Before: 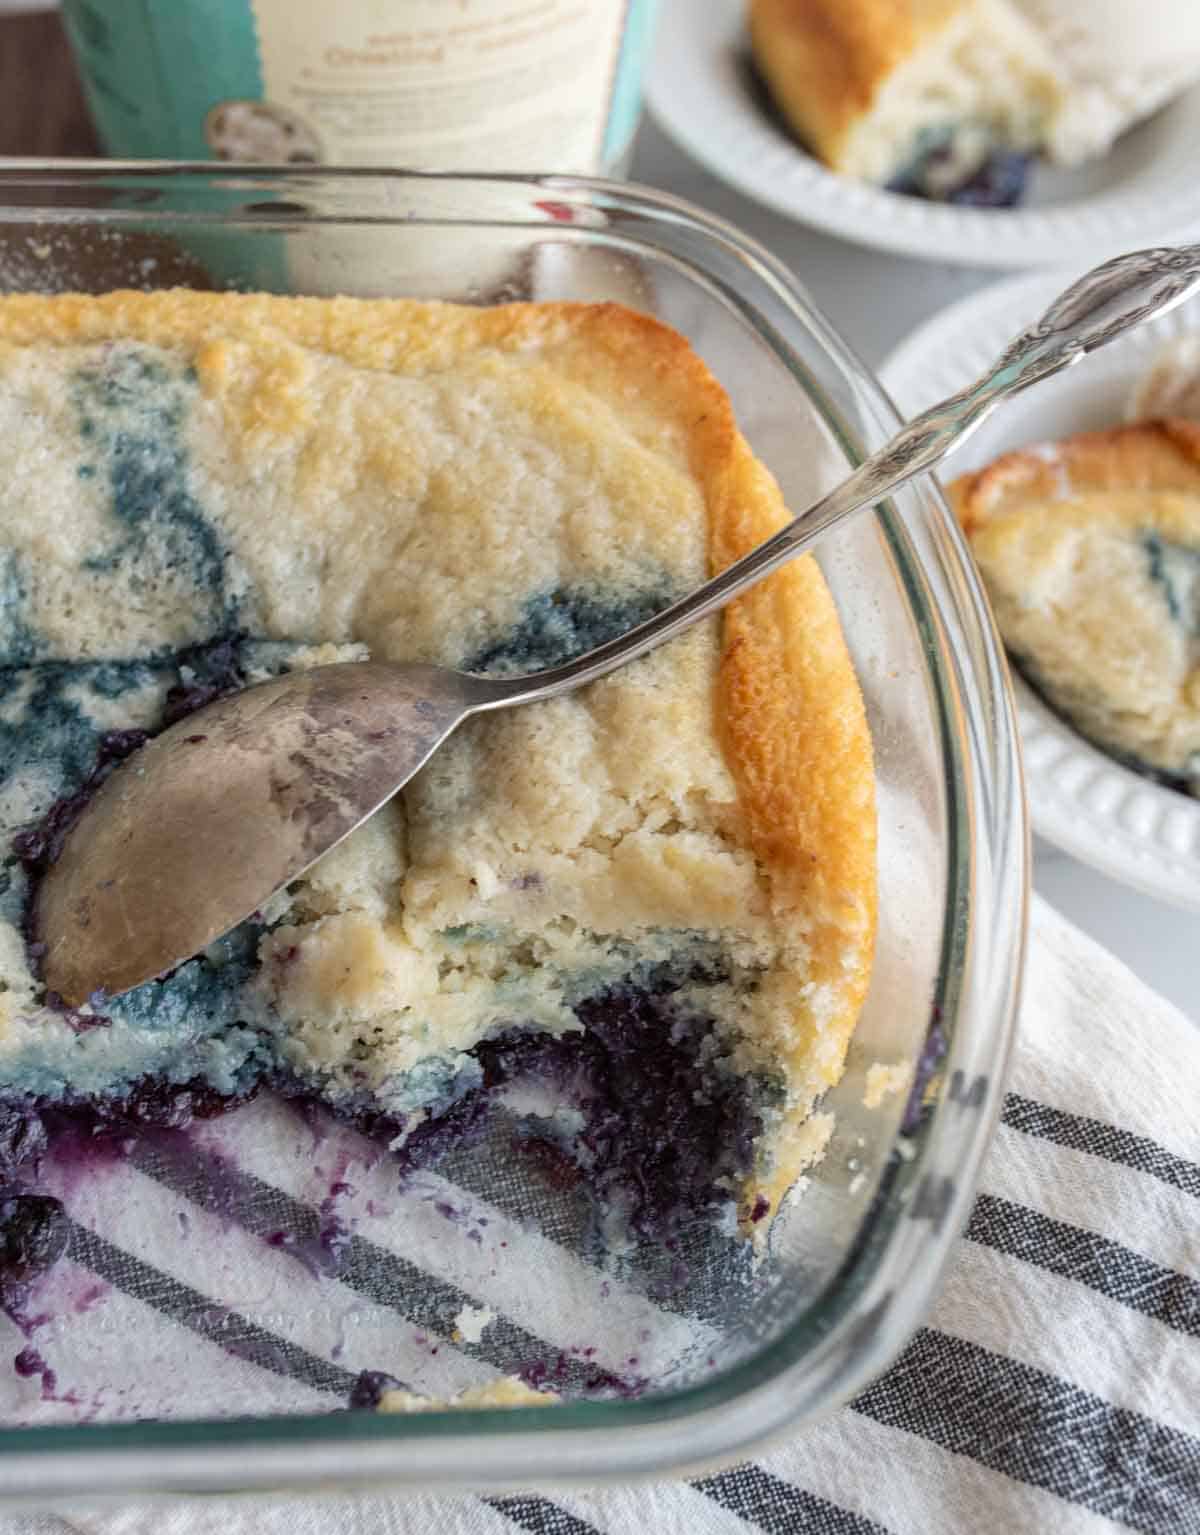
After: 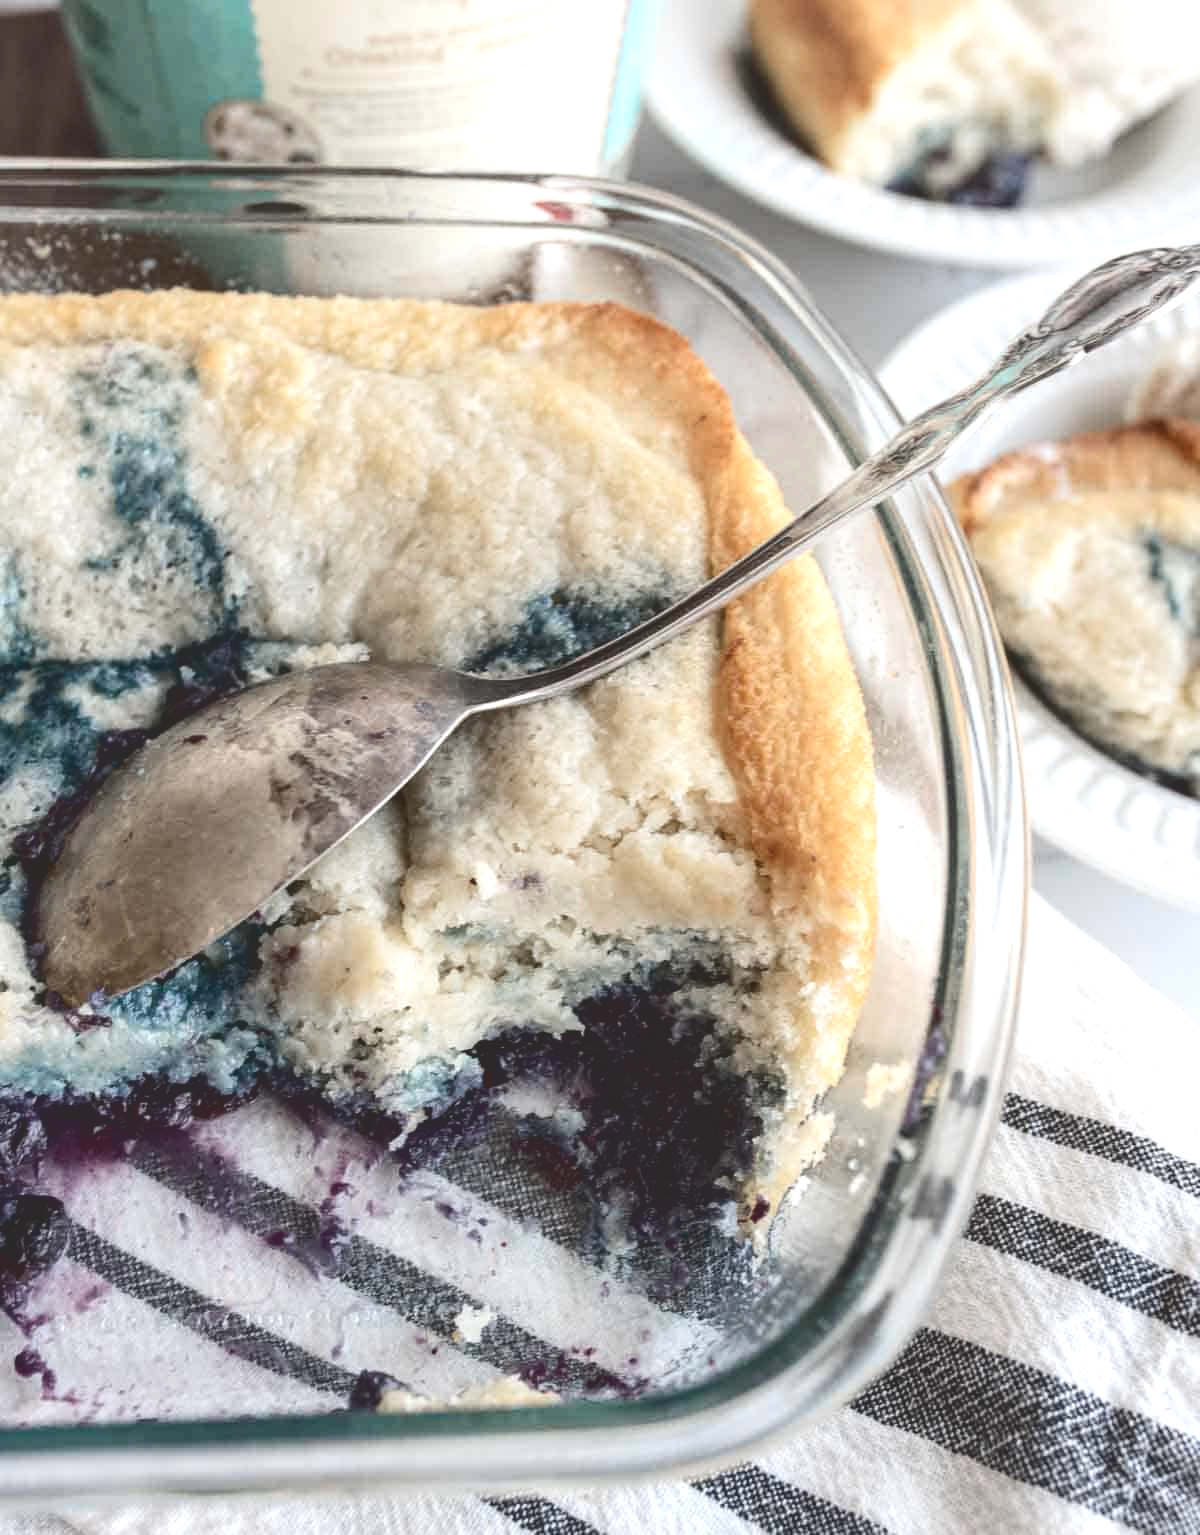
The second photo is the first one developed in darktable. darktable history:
exposure: black level correction 0, exposure 0.5 EV, compensate highlight preservation false
tone curve: curves: ch0 [(0, 0) (0.003, 0.161) (0.011, 0.161) (0.025, 0.161) (0.044, 0.161) (0.069, 0.161) (0.1, 0.161) (0.136, 0.163) (0.177, 0.179) (0.224, 0.207) (0.277, 0.243) (0.335, 0.292) (0.399, 0.361) (0.468, 0.452) (0.543, 0.547) (0.623, 0.638) (0.709, 0.731) (0.801, 0.826) (0.898, 0.911) (1, 1)], color space Lab, independent channels, preserve colors none
color zones: curves: ch0 [(0, 0.5) (0.143, 0.5) (0.286, 0.5) (0.429, 0.504) (0.571, 0.5) (0.714, 0.509) (0.857, 0.5) (1, 0.5)]; ch1 [(0, 0.425) (0.143, 0.425) (0.286, 0.375) (0.429, 0.405) (0.571, 0.5) (0.714, 0.47) (0.857, 0.425) (1, 0.435)]; ch2 [(0, 0.5) (0.143, 0.5) (0.286, 0.5) (0.429, 0.517) (0.571, 0.5) (0.714, 0.51) (0.857, 0.5) (1, 0.5)], mix 101.86%
